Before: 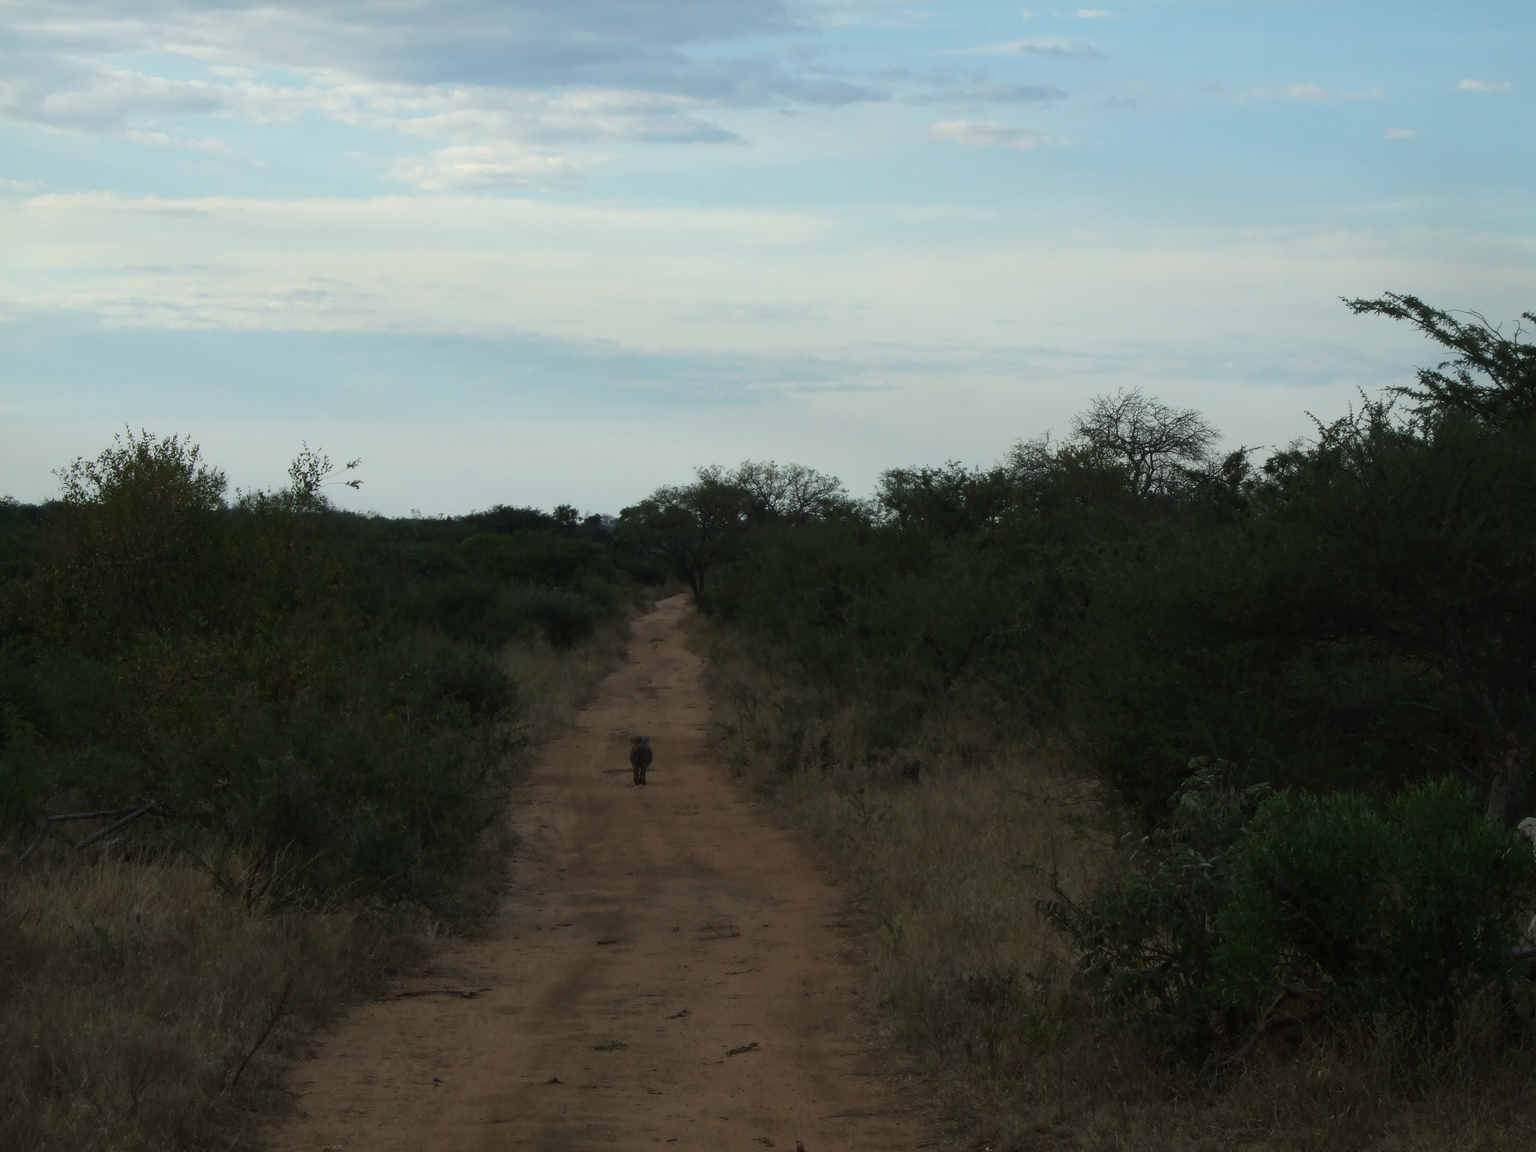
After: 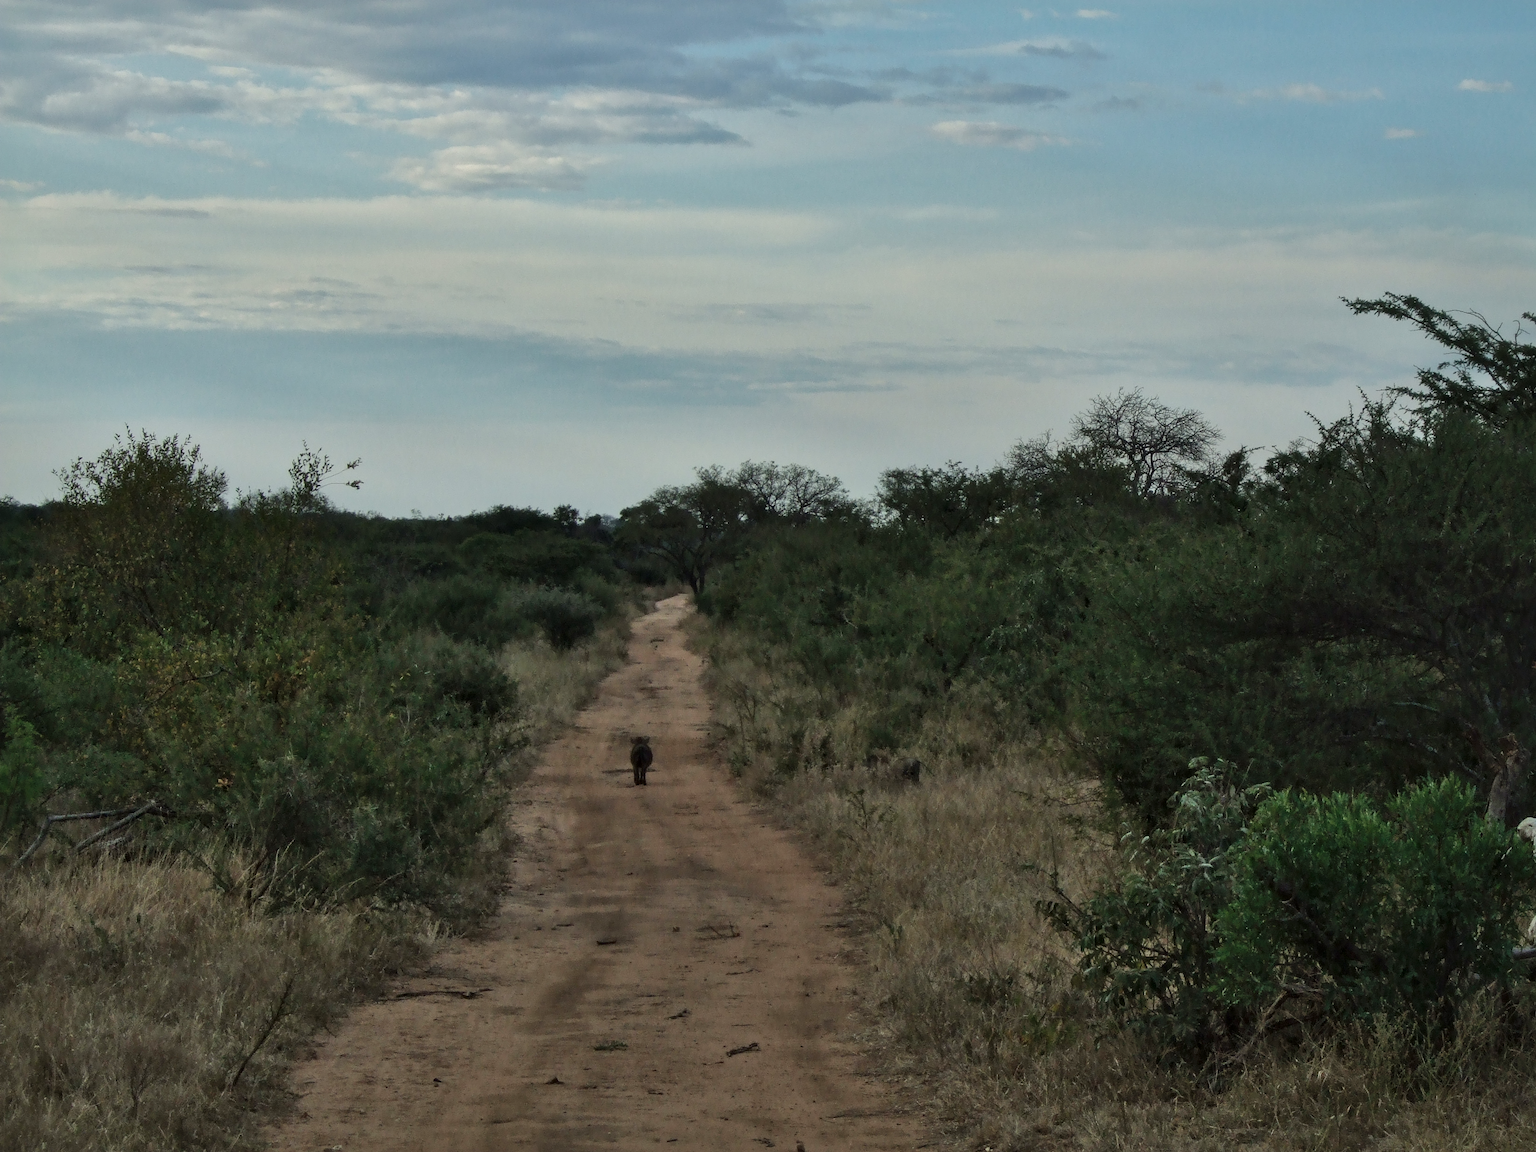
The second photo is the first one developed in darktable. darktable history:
shadows and highlights: shadows 60.55, soften with gaussian
local contrast: mode bilateral grid, contrast 20, coarseness 50, detail 139%, midtone range 0.2
exposure: exposure -0.263 EV, compensate highlight preservation false
